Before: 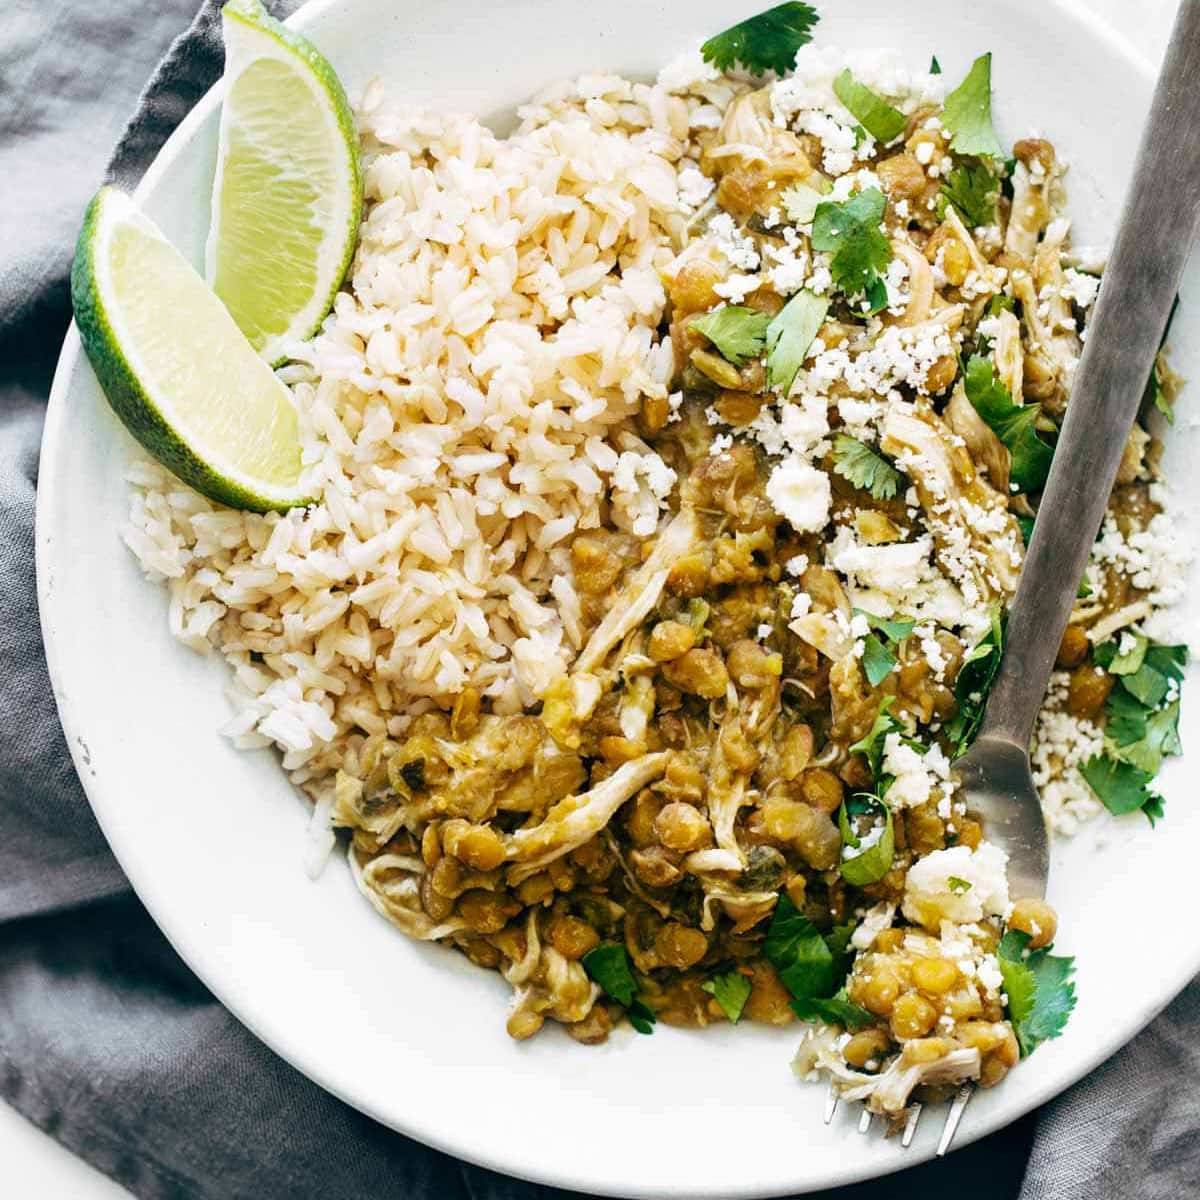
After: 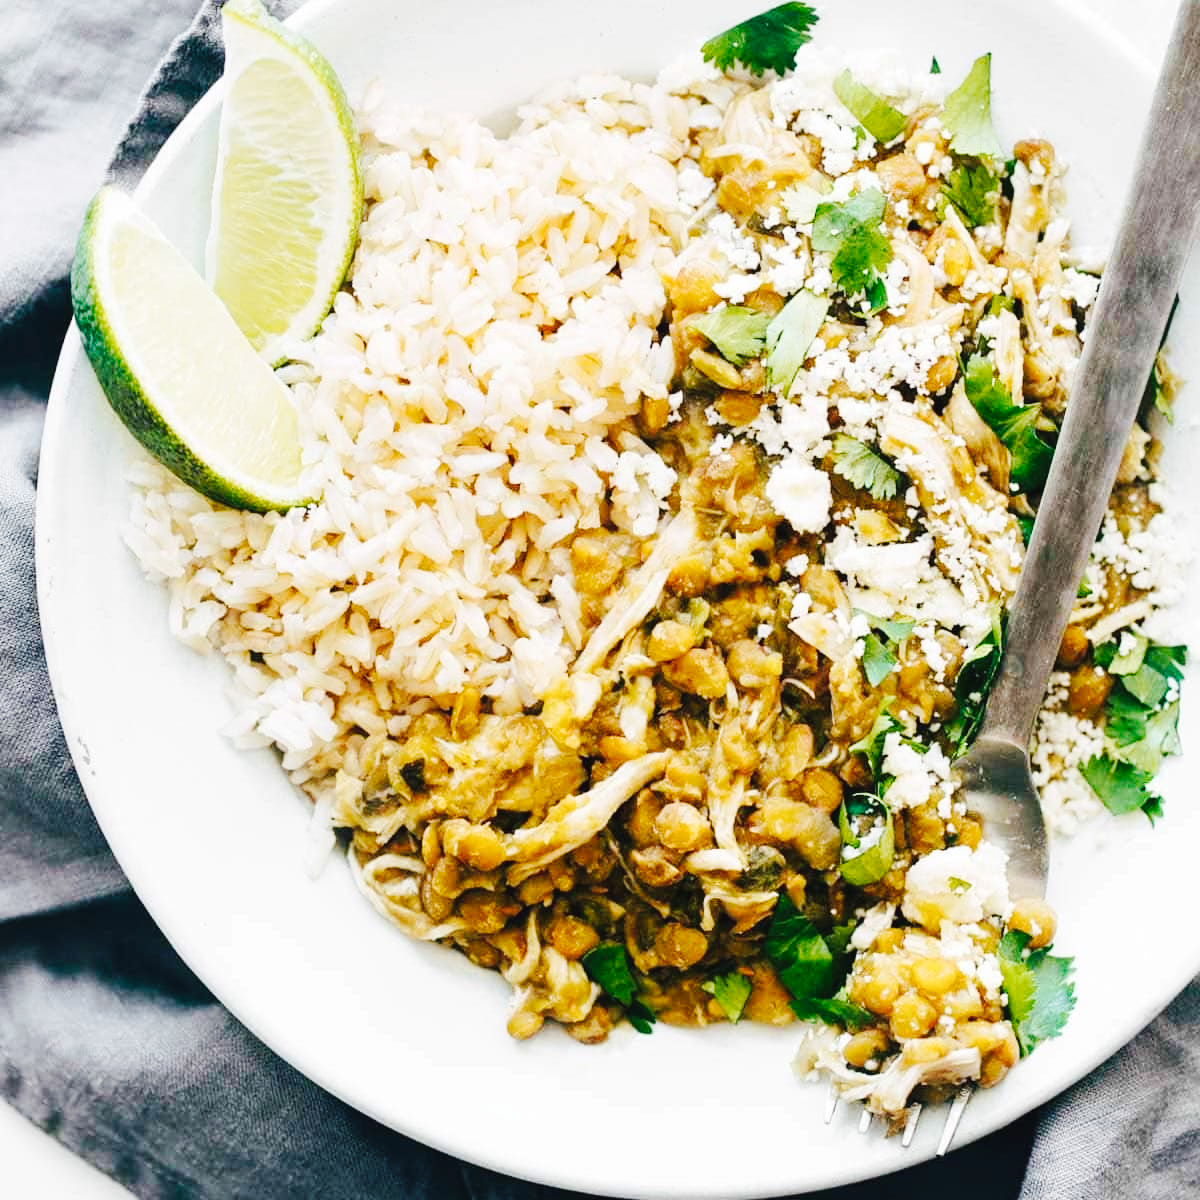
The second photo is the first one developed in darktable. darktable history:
local contrast: mode bilateral grid, contrast 20, coarseness 49, detail 103%, midtone range 0.2
tone curve: curves: ch0 [(0, 0.026) (0.146, 0.158) (0.272, 0.34) (0.453, 0.627) (0.687, 0.829) (1, 1)], preserve colors none
exposure: compensate highlight preservation false
